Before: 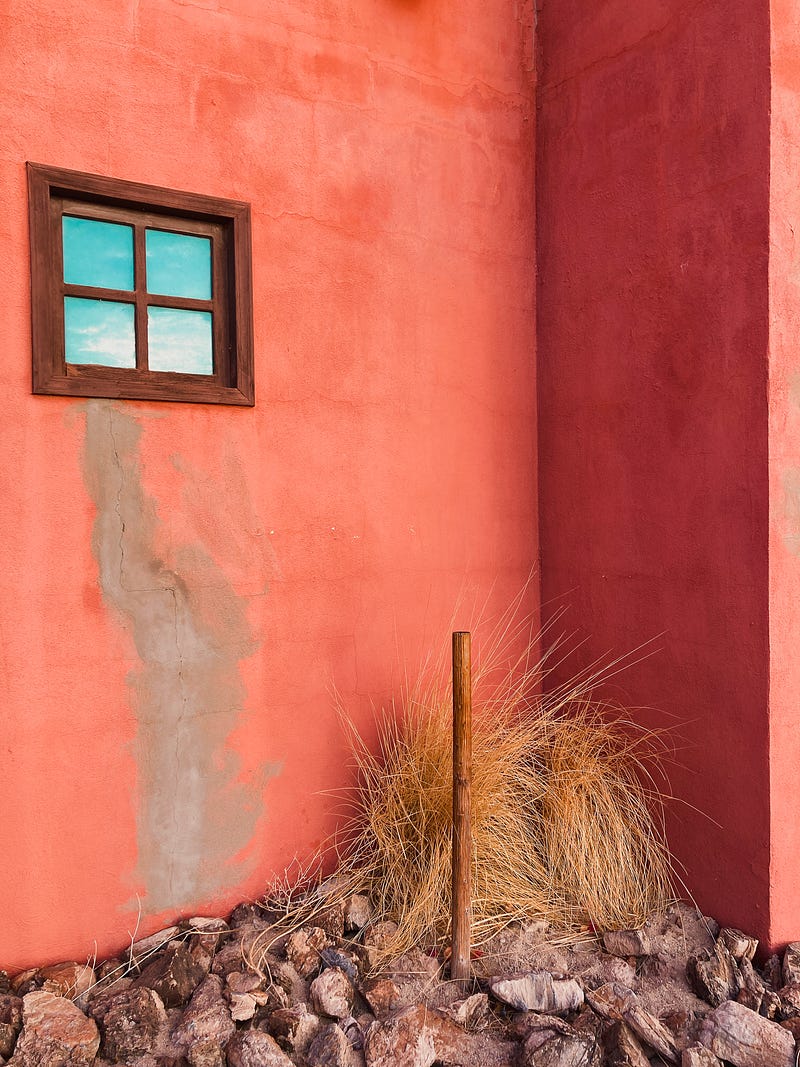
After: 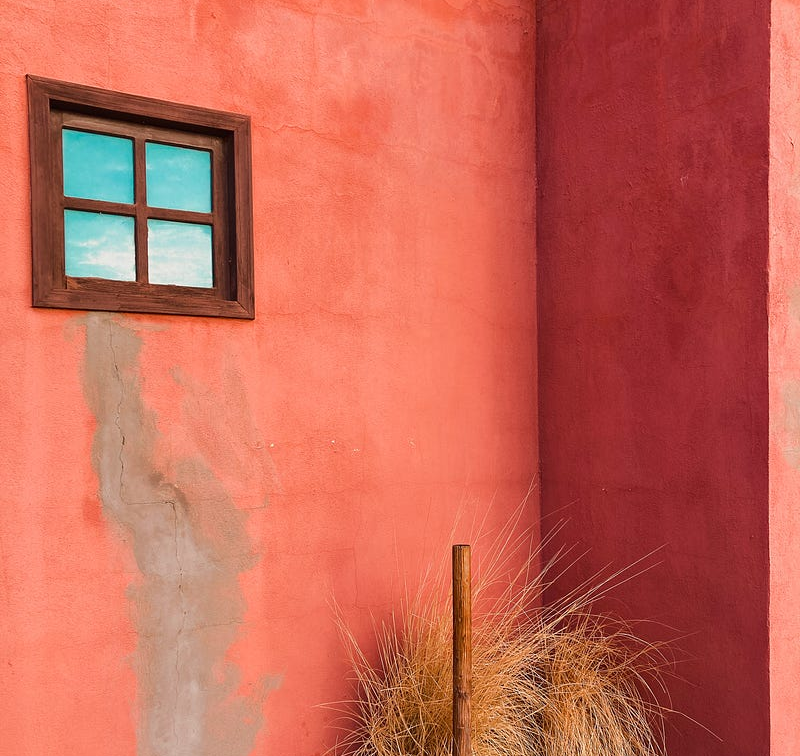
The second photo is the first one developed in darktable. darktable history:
crop and rotate: top 8.157%, bottom 20.902%
